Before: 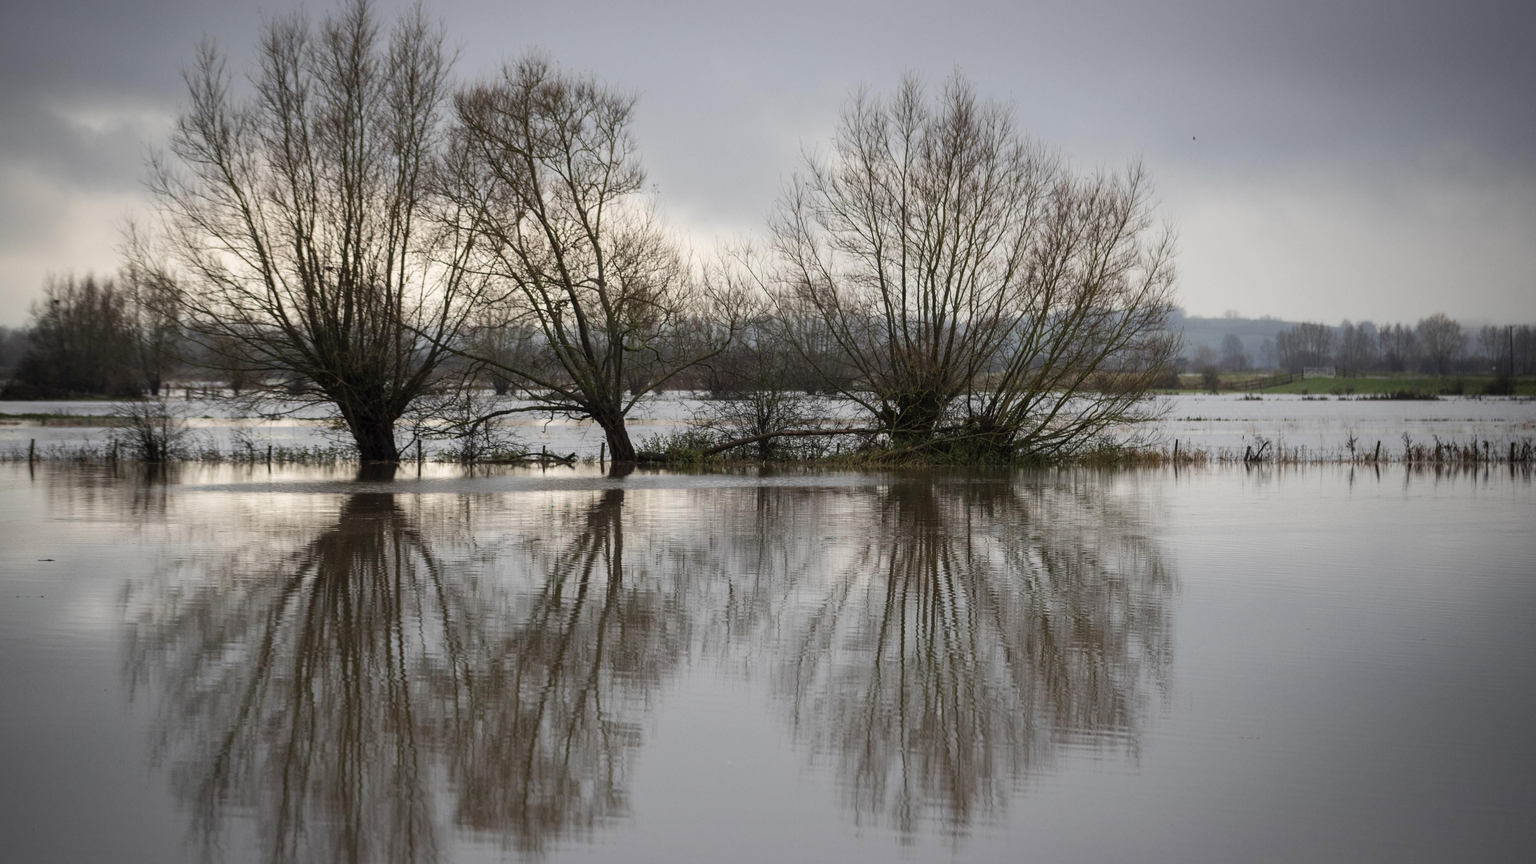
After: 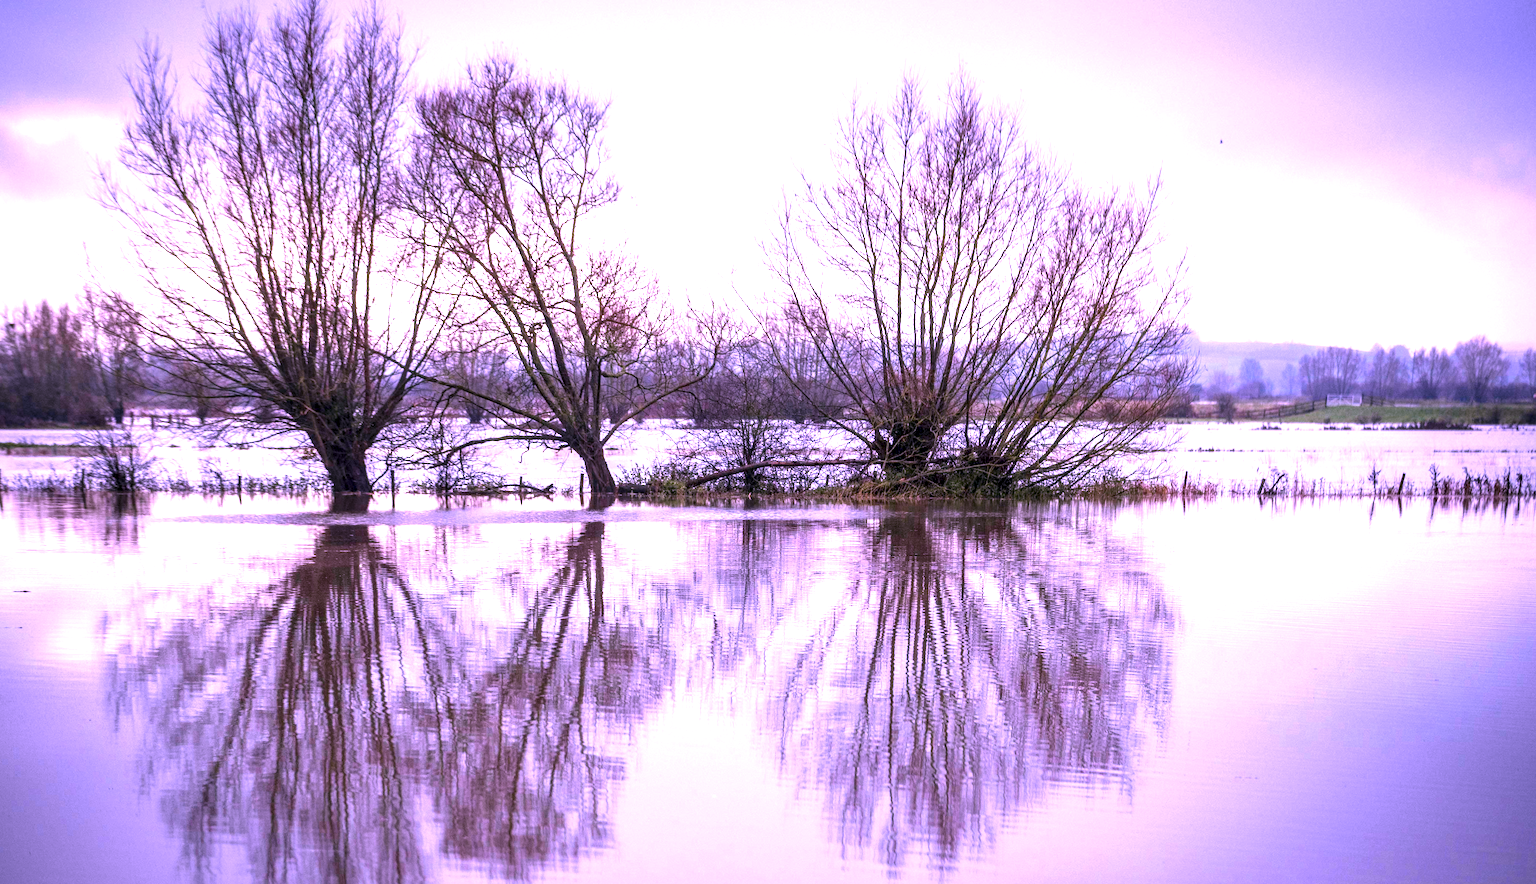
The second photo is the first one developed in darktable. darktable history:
color correction: highlights a* 19.5, highlights b* -11.53, saturation 1.69
color calibration: illuminant as shot in camera, x 0.379, y 0.396, temperature 4138.76 K
local contrast: detail 154%
exposure: exposure 1.5 EV, compensate highlight preservation false
rotate and perspective: rotation 0.074°, lens shift (vertical) 0.096, lens shift (horizontal) -0.041, crop left 0.043, crop right 0.952, crop top 0.024, crop bottom 0.979
